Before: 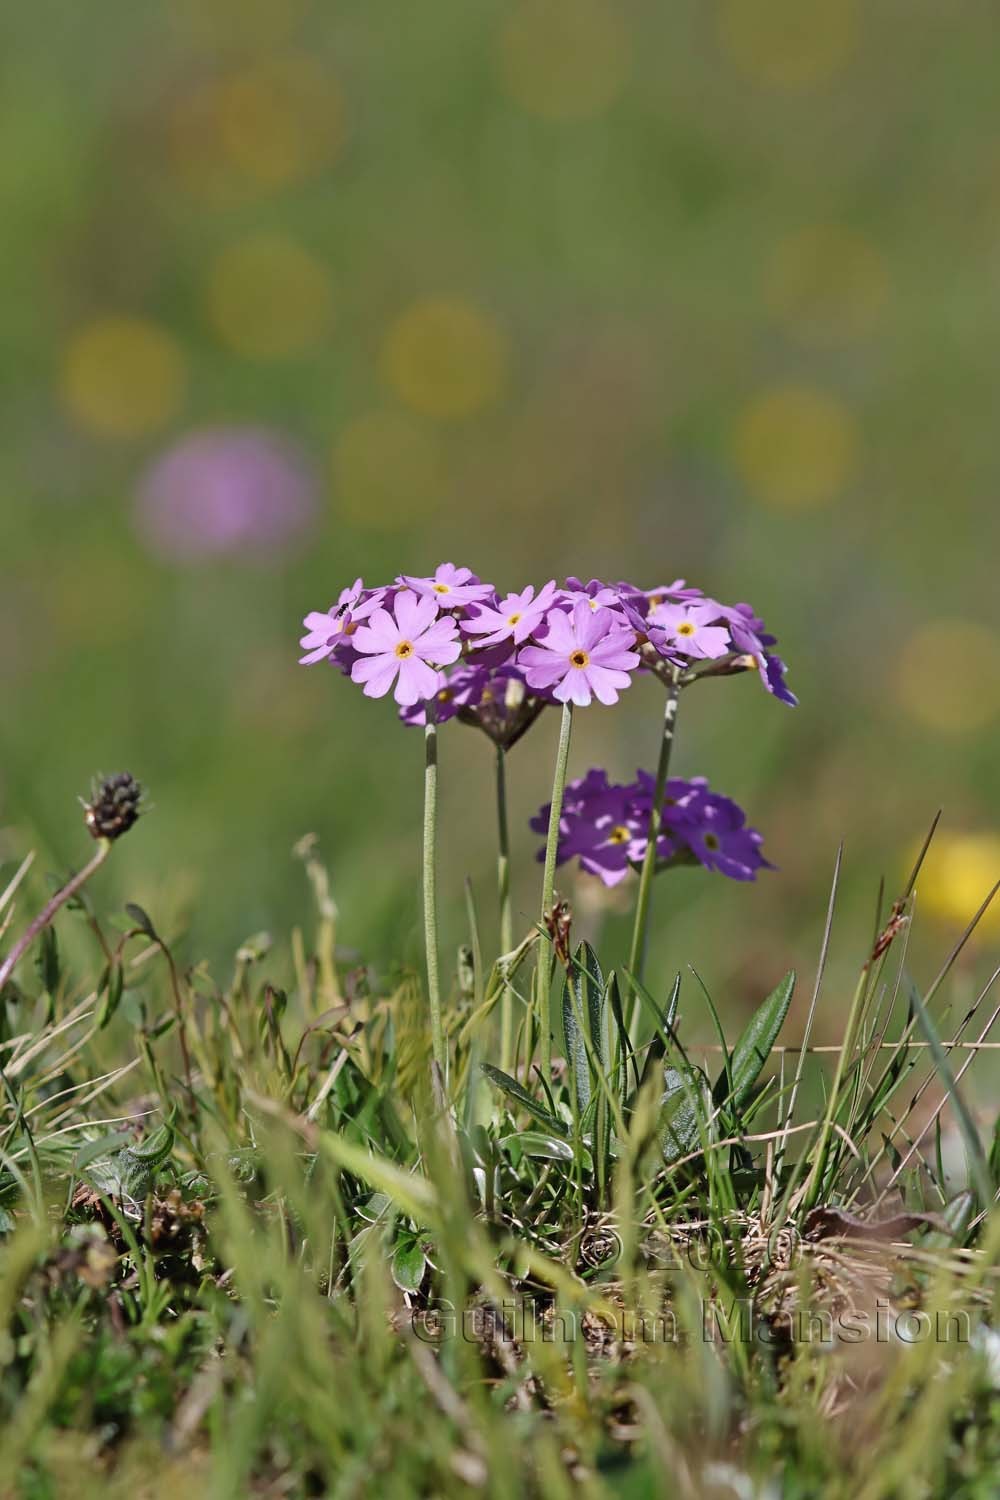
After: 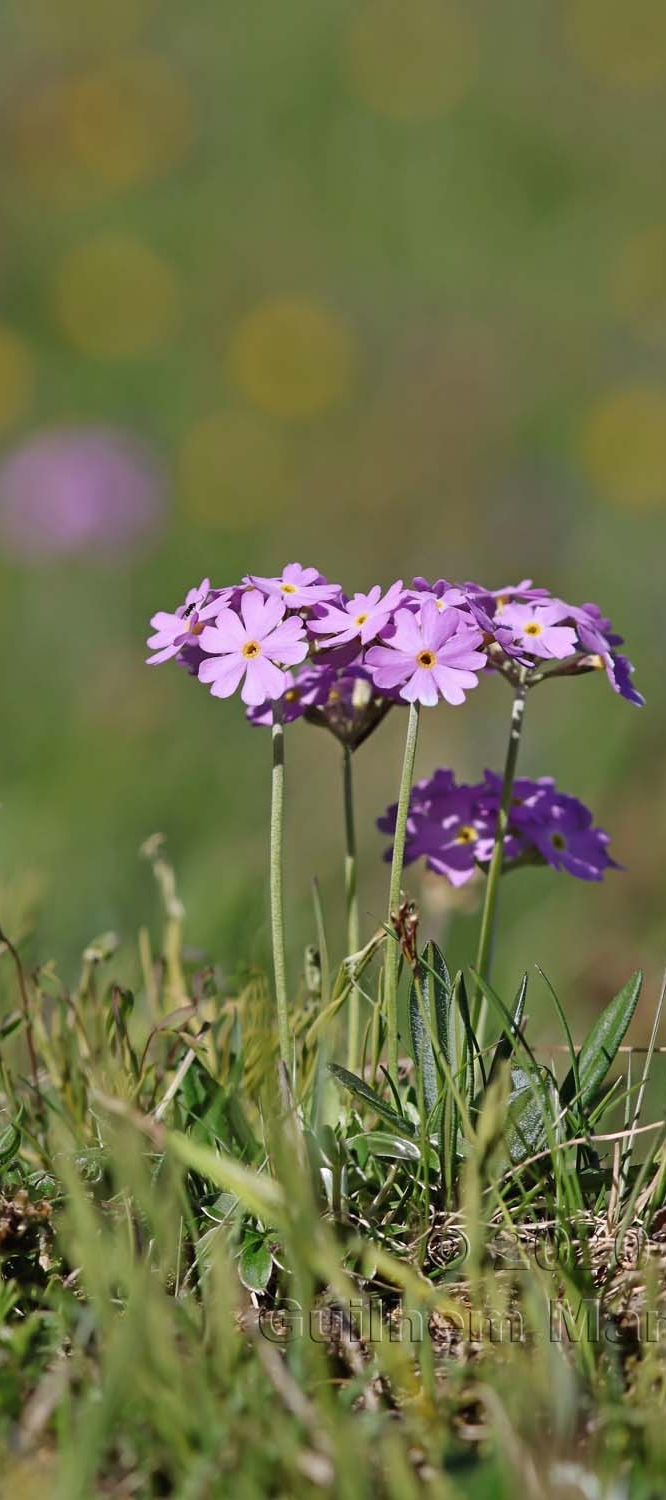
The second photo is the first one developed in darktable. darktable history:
crop and rotate: left 15.317%, right 18.049%
